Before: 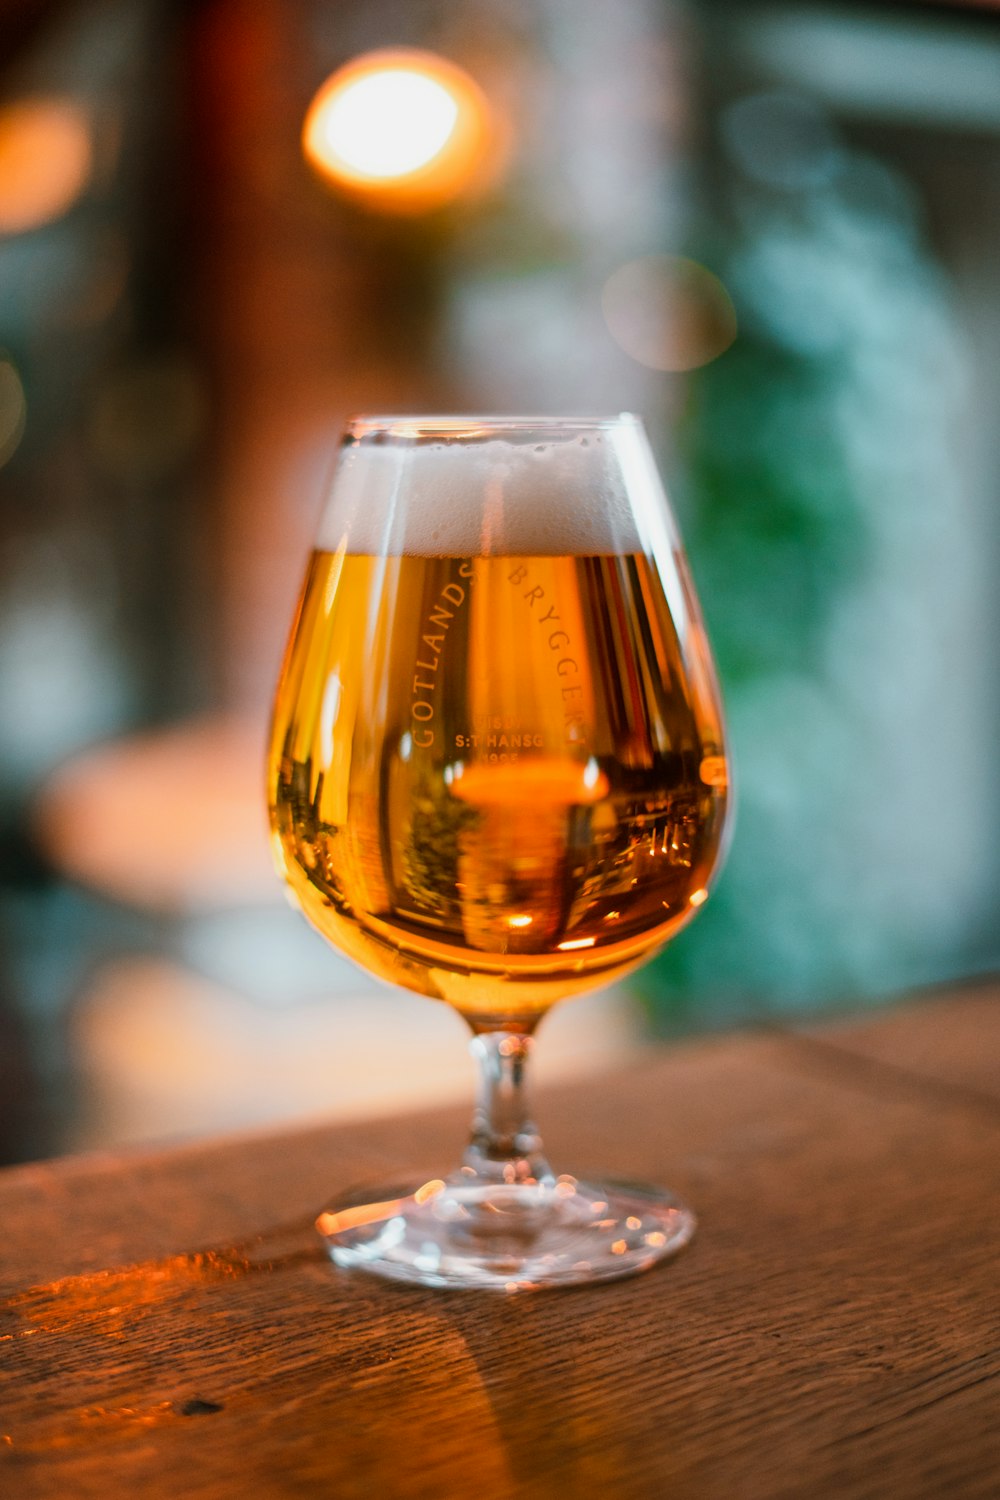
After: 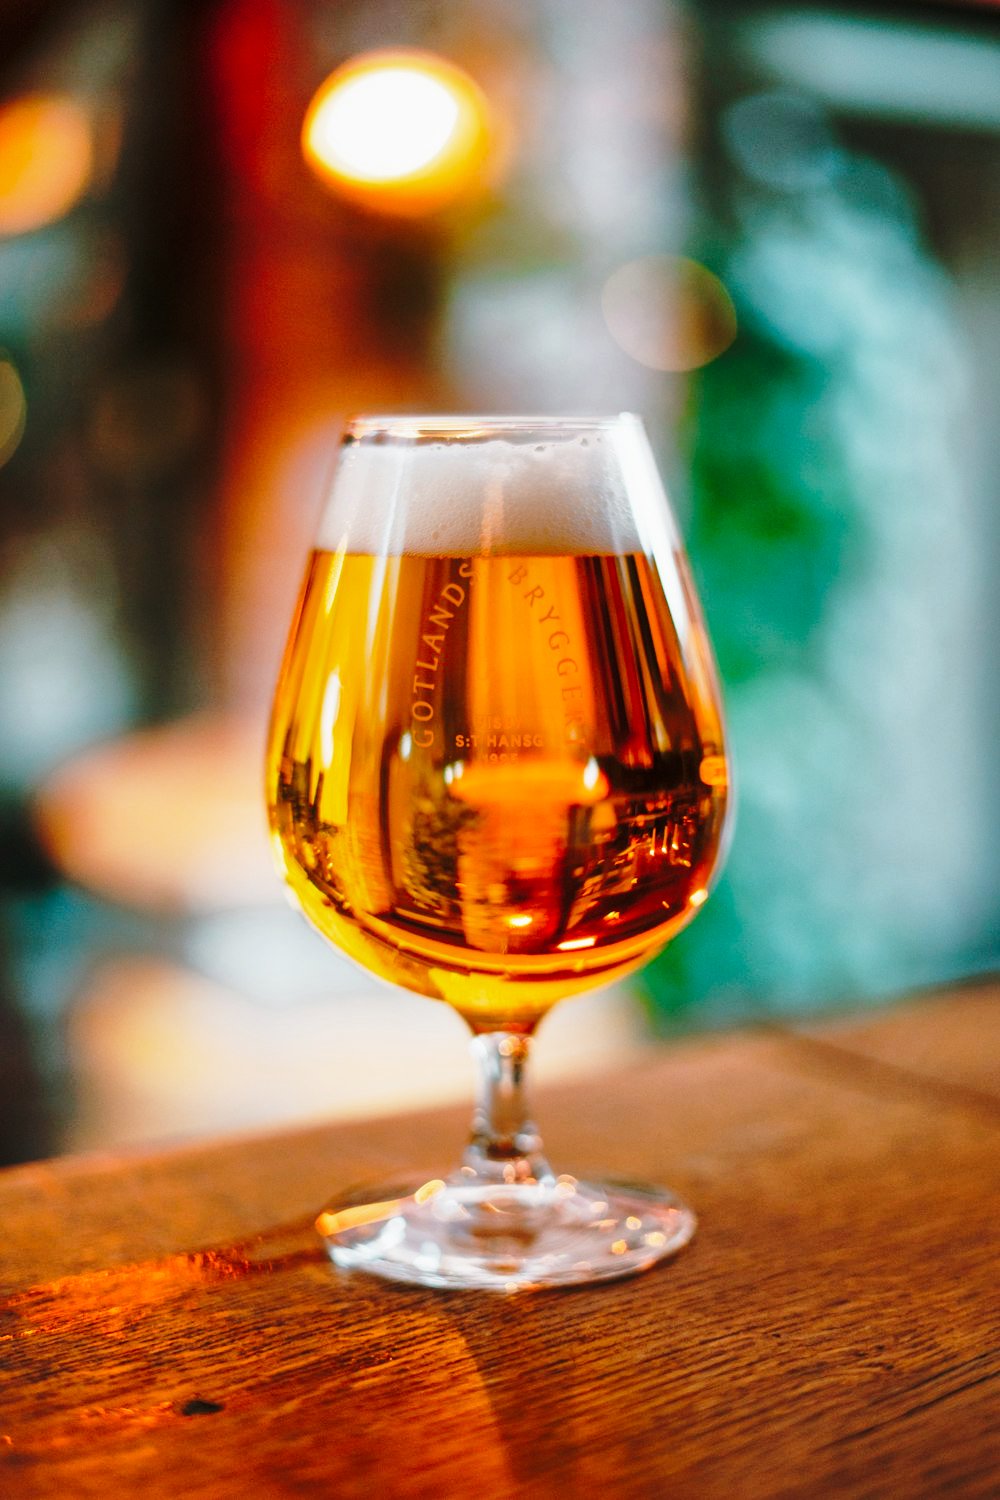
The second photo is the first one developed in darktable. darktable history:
base curve: curves: ch0 [(0, 0) (0.04, 0.03) (0.133, 0.232) (0.448, 0.748) (0.843, 0.968) (1, 1)], preserve colors none
shadows and highlights: shadows 39.96, highlights -59.91
